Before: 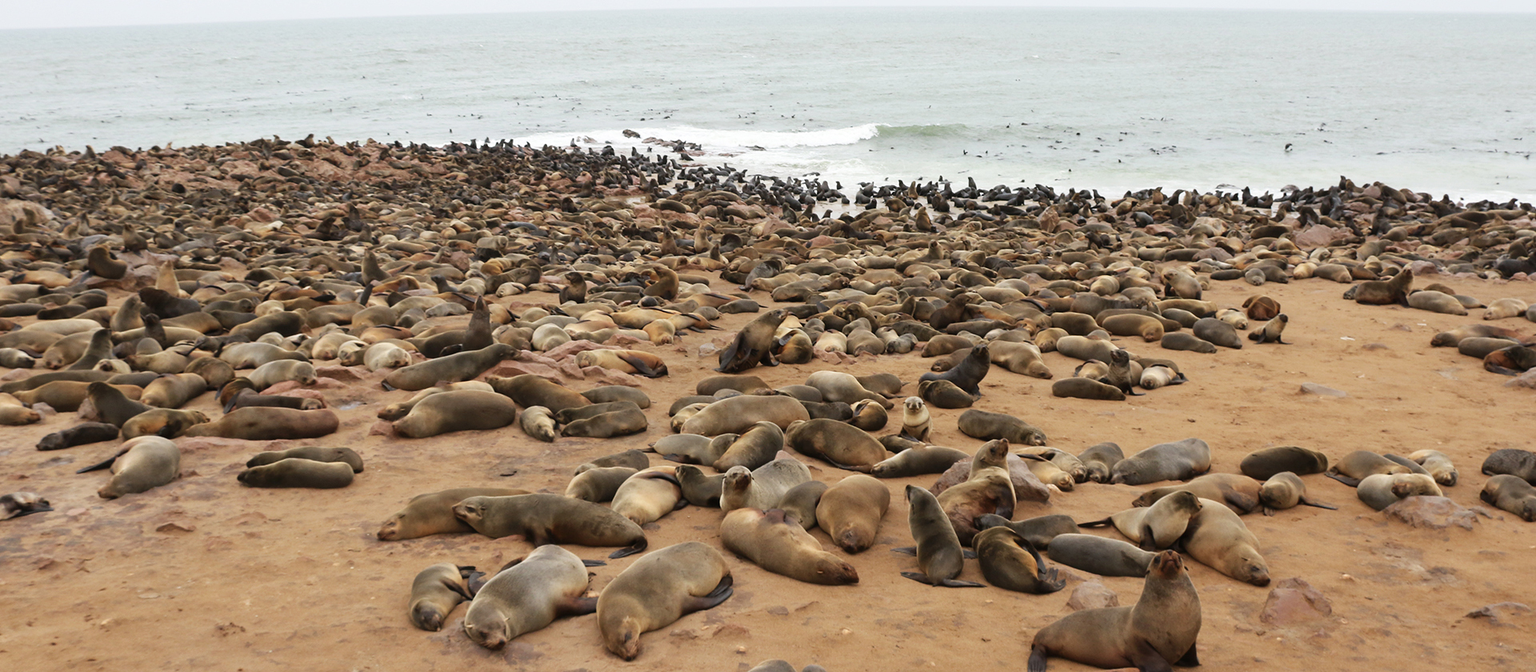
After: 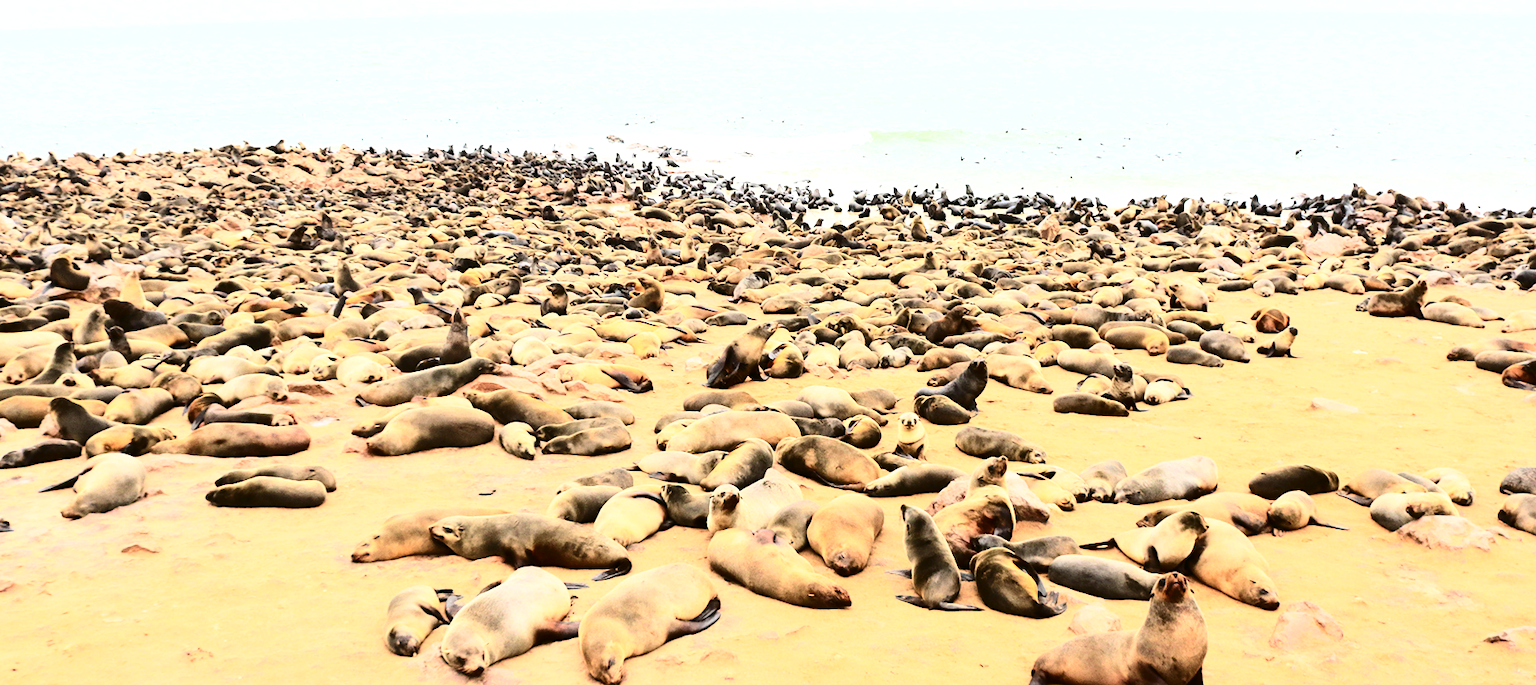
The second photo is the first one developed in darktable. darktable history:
exposure: black level correction 0, exposure 0.704 EV, compensate exposure bias true, compensate highlight preservation false
crop and rotate: left 2.61%, right 1.195%, bottom 1.898%
contrast brightness saturation: contrast 0.399, brightness 0.045, saturation 0.252
base curve: curves: ch0 [(0, 0) (0.028, 0.03) (0.121, 0.232) (0.46, 0.748) (0.859, 0.968) (1, 1)]
